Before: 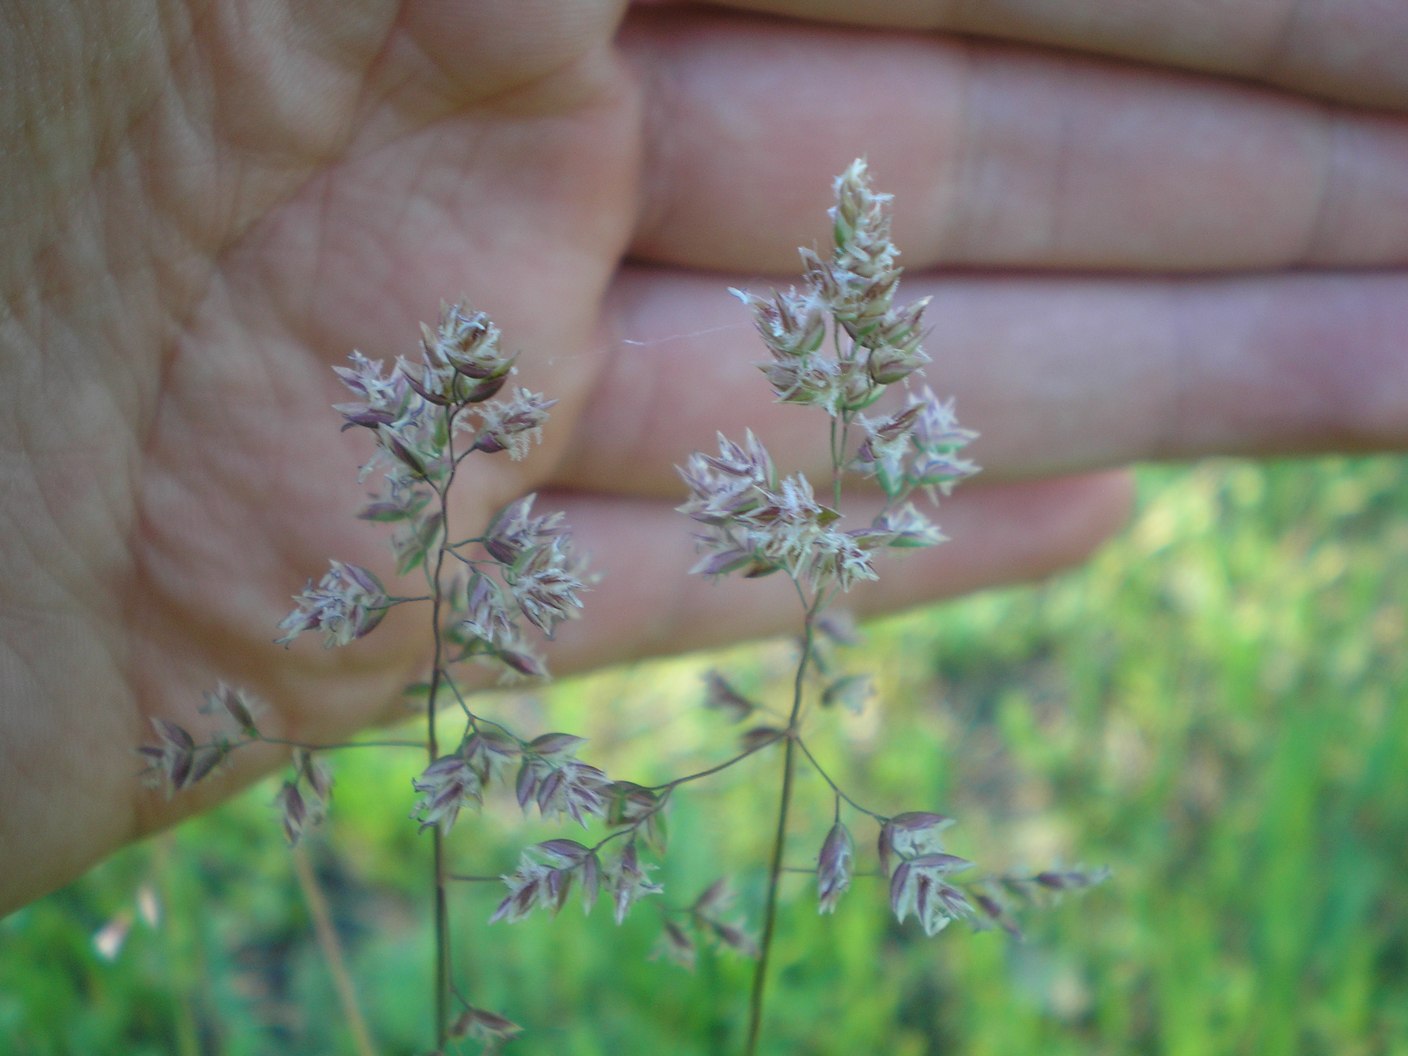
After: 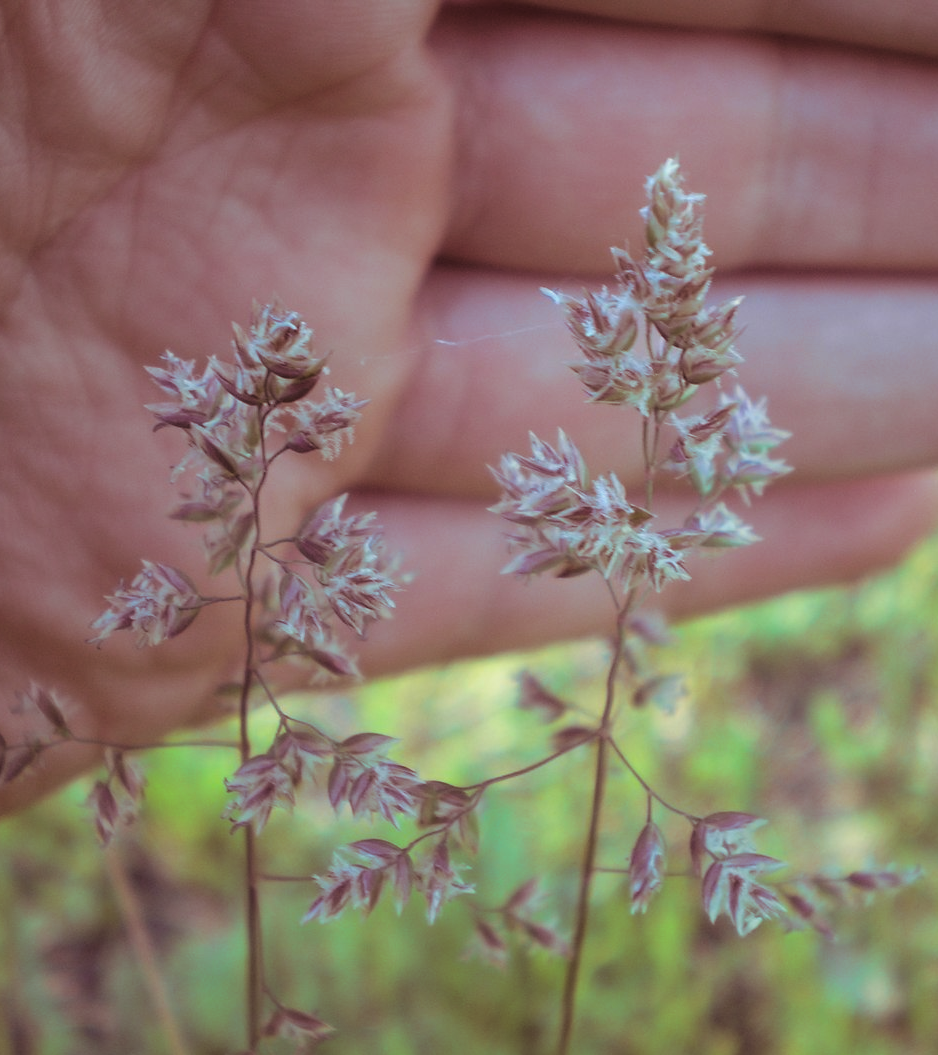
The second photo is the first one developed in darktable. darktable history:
crop and rotate: left 13.409%, right 19.924%
split-toning: on, module defaults
